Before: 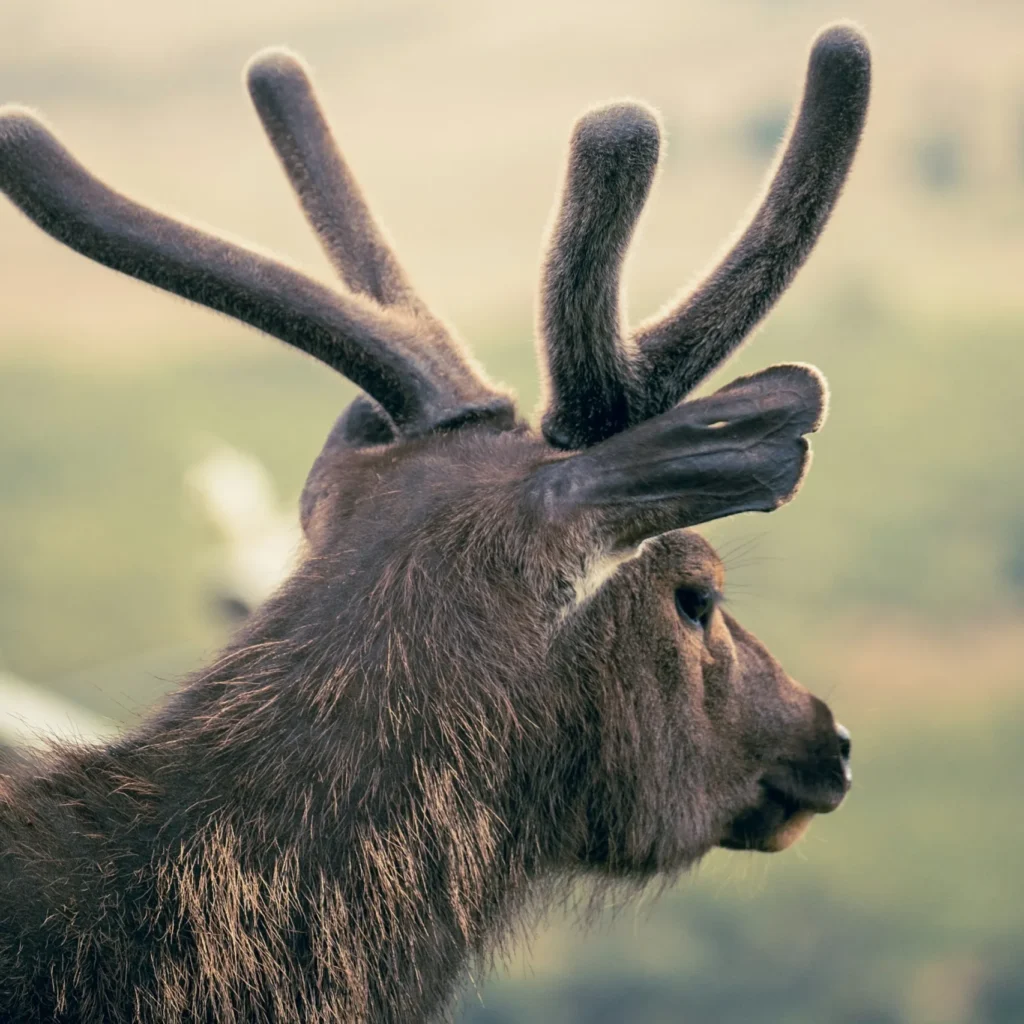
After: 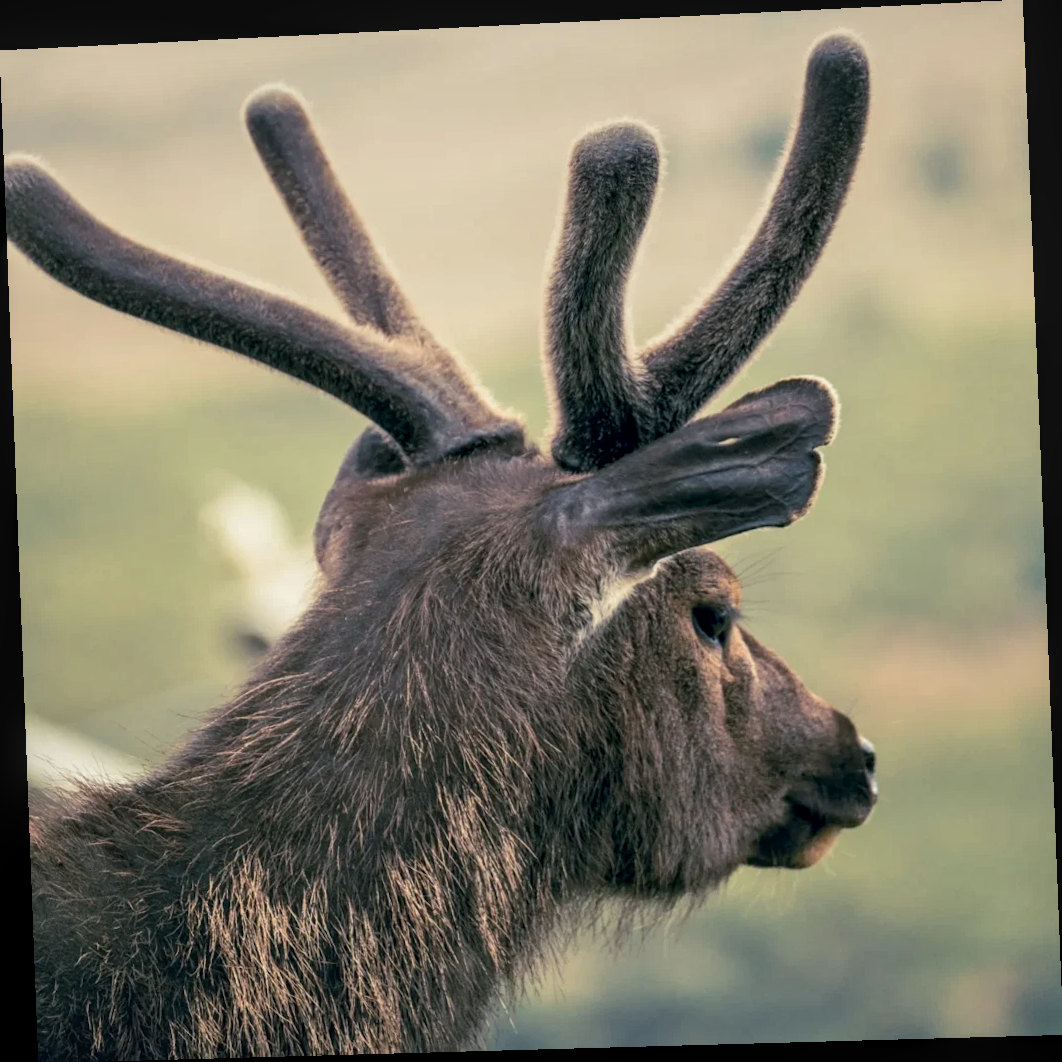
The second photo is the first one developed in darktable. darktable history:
rotate and perspective: rotation -2.22°, lens shift (horizontal) -0.022, automatic cropping off
local contrast: on, module defaults
